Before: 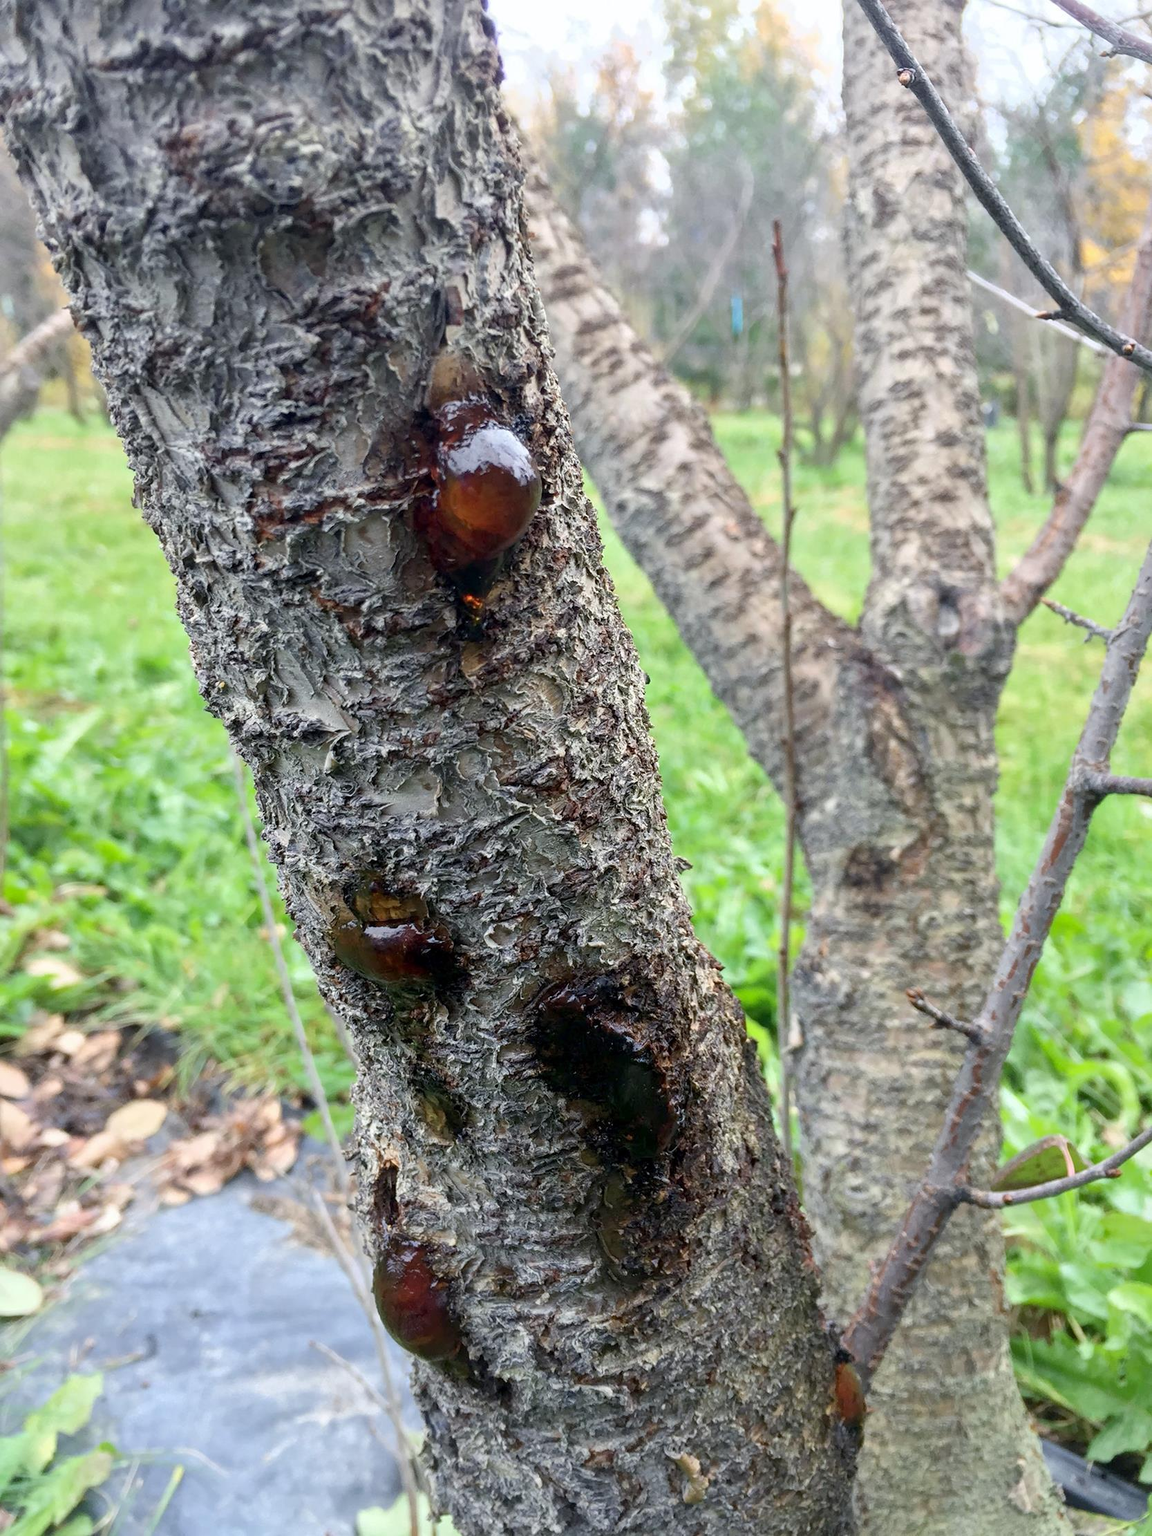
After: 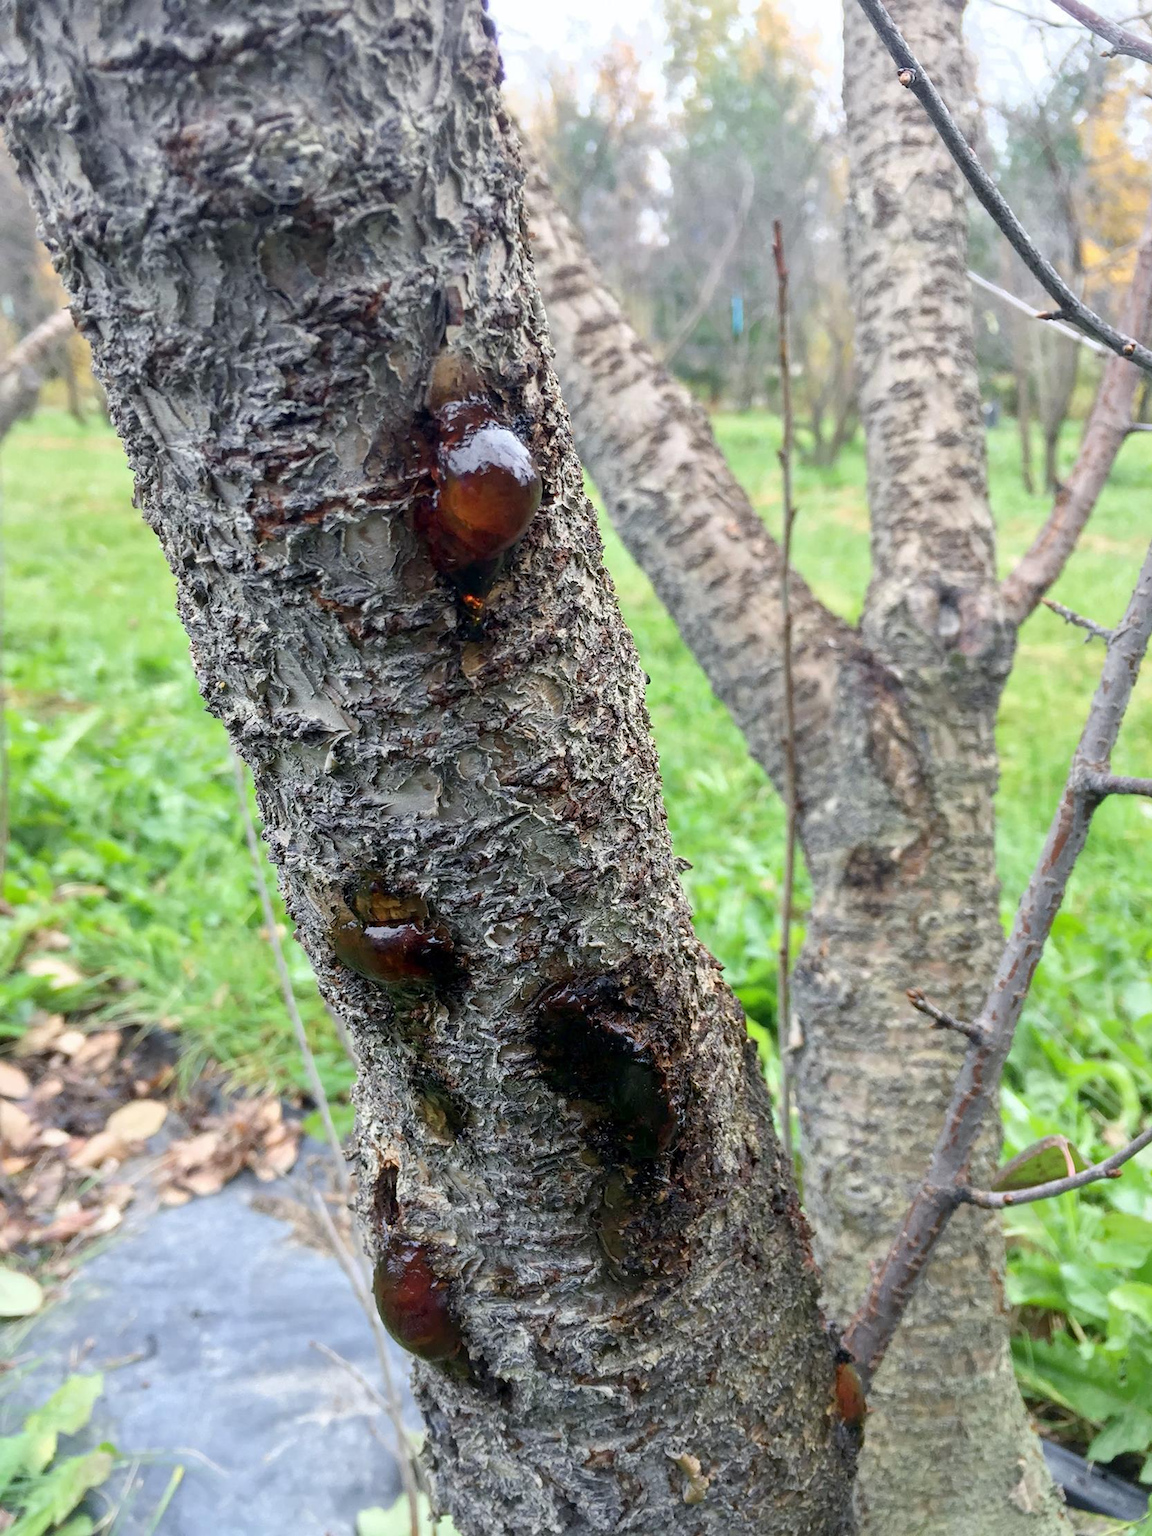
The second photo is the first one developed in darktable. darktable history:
color balance rgb: global vibrance 0.5%
